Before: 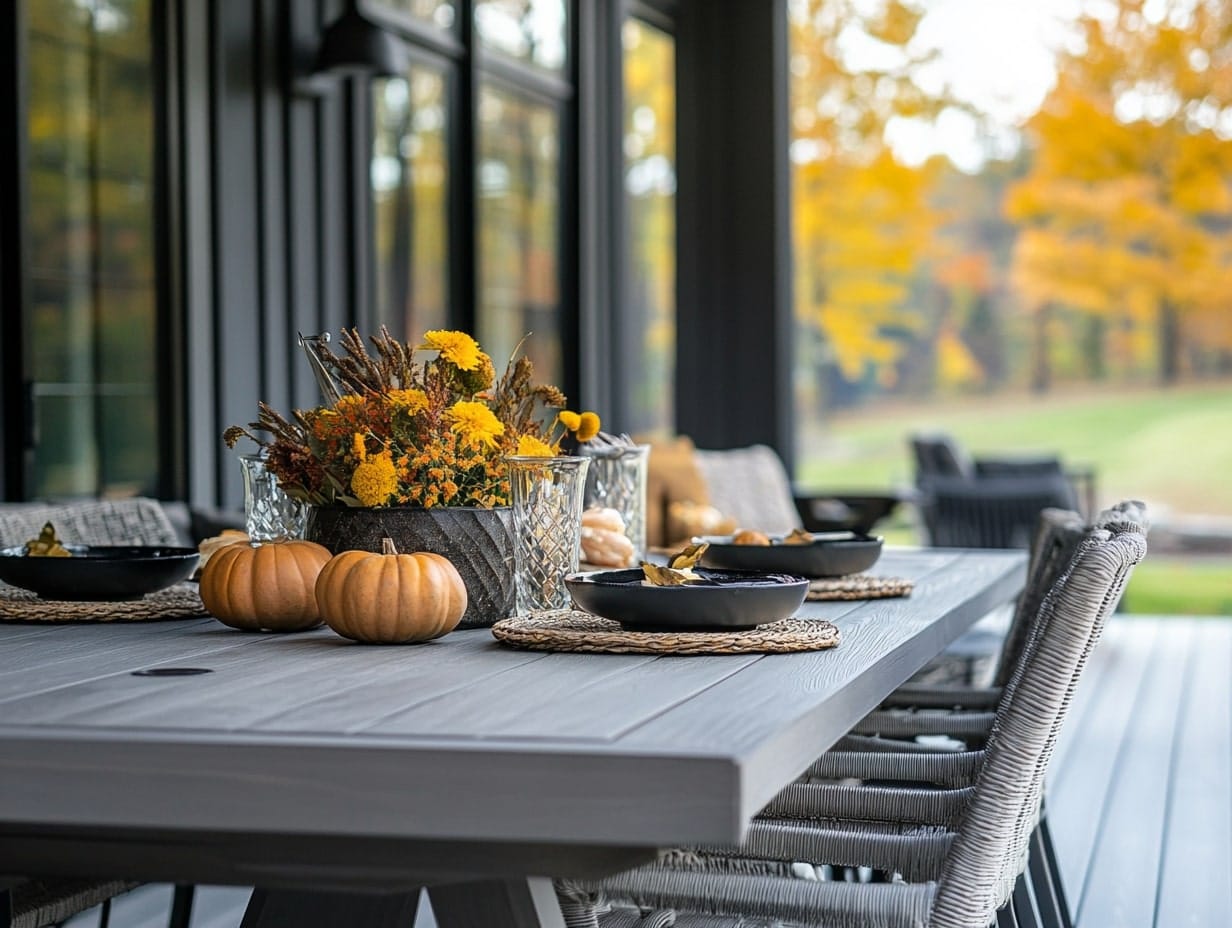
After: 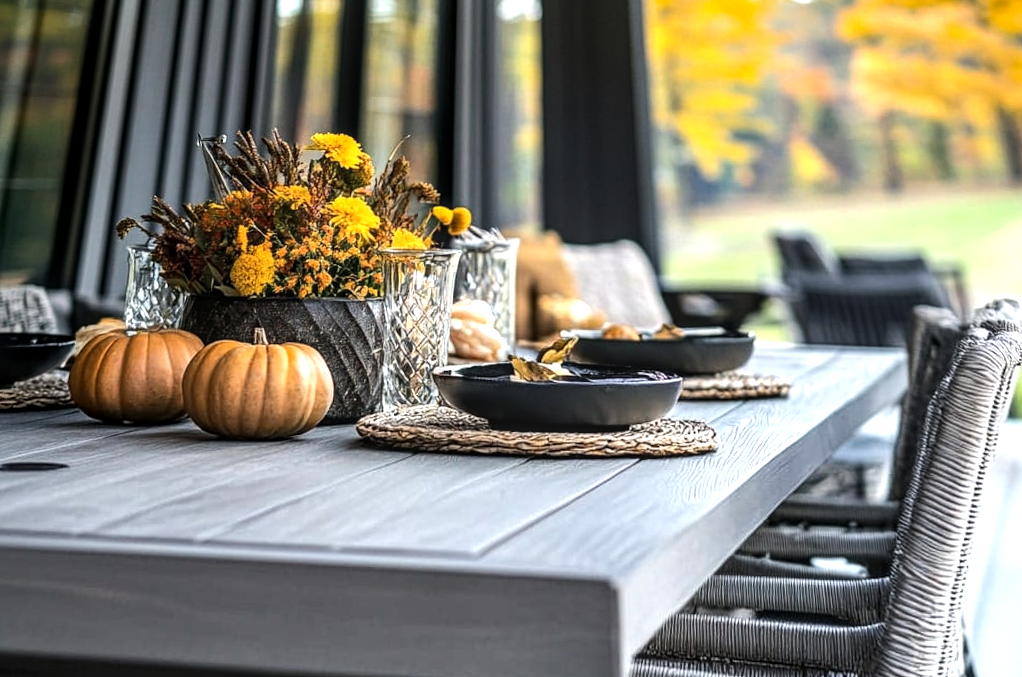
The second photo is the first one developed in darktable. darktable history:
tone equalizer: -8 EV -0.75 EV, -7 EV -0.7 EV, -6 EV -0.6 EV, -5 EV -0.4 EV, -3 EV 0.4 EV, -2 EV 0.6 EV, -1 EV 0.7 EV, +0 EV 0.75 EV, edges refinement/feathering 500, mask exposure compensation -1.57 EV, preserve details no
crop and rotate: top 12.5%, bottom 12.5%
rotate and perspective: rotation 0.72°, lens shift (vertical) -0.352, lens shift (horizontal) -0.051, crop left 0.152, crop right 0.859, crop top 0.019, crop bottom 0.964
local contrast: on, module defaults
